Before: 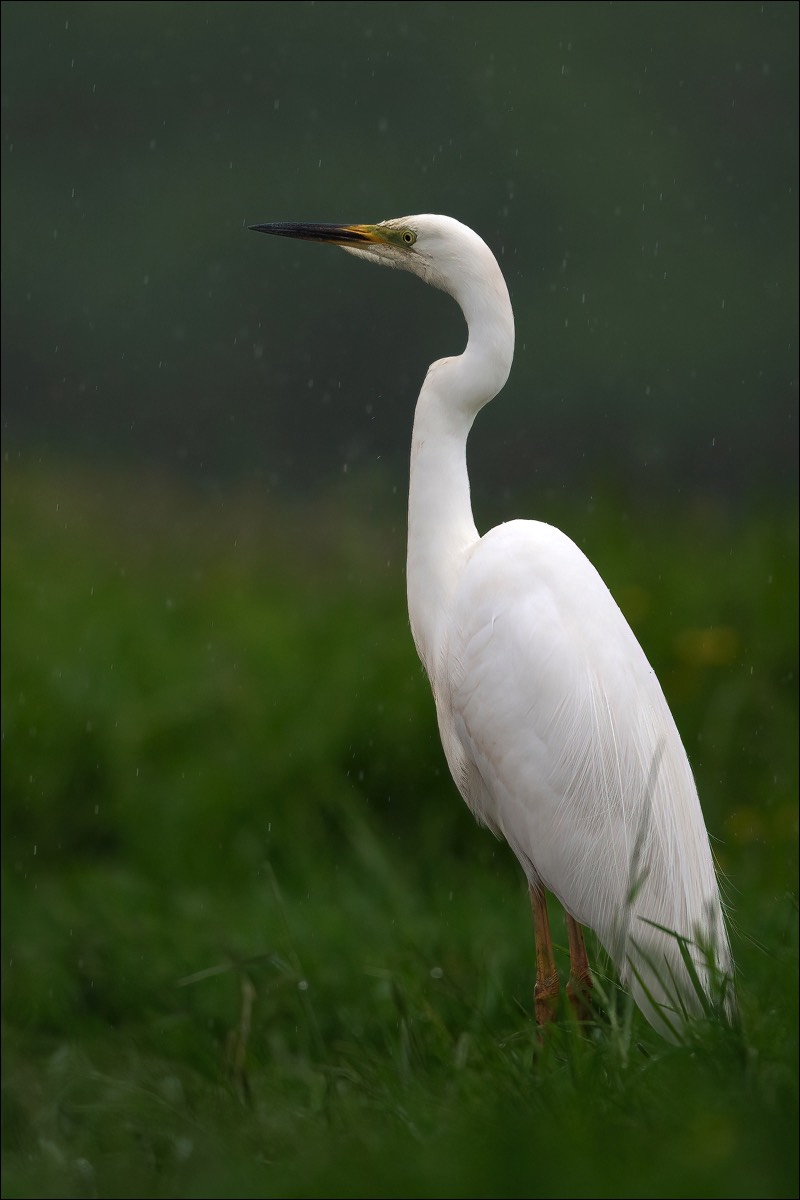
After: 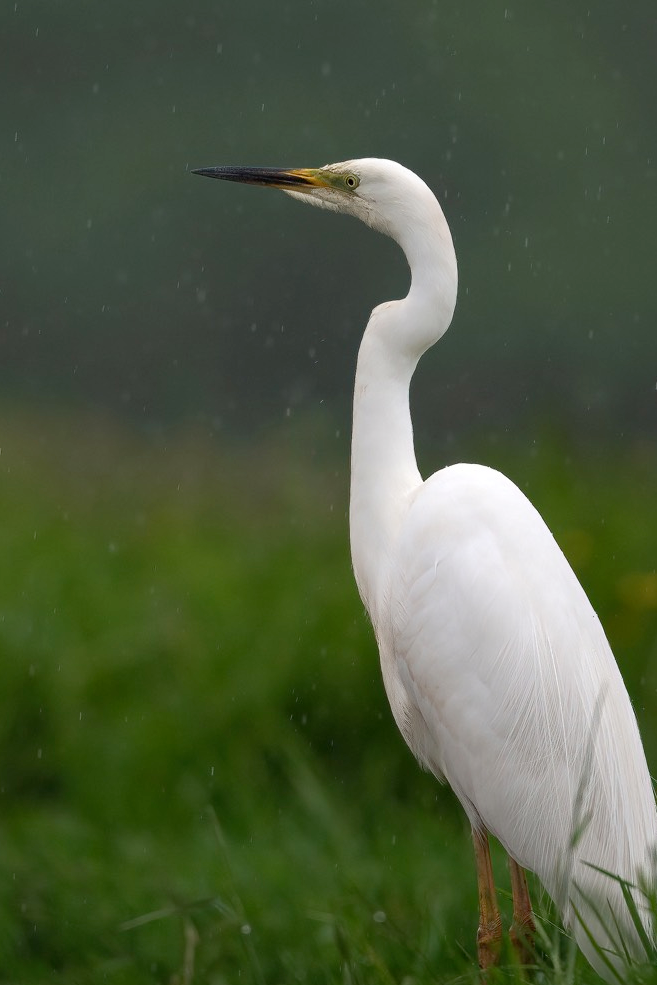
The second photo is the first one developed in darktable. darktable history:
crop and rotate: left 7.145%, top 4.709%, right 10.623%, bottom 13.157%
